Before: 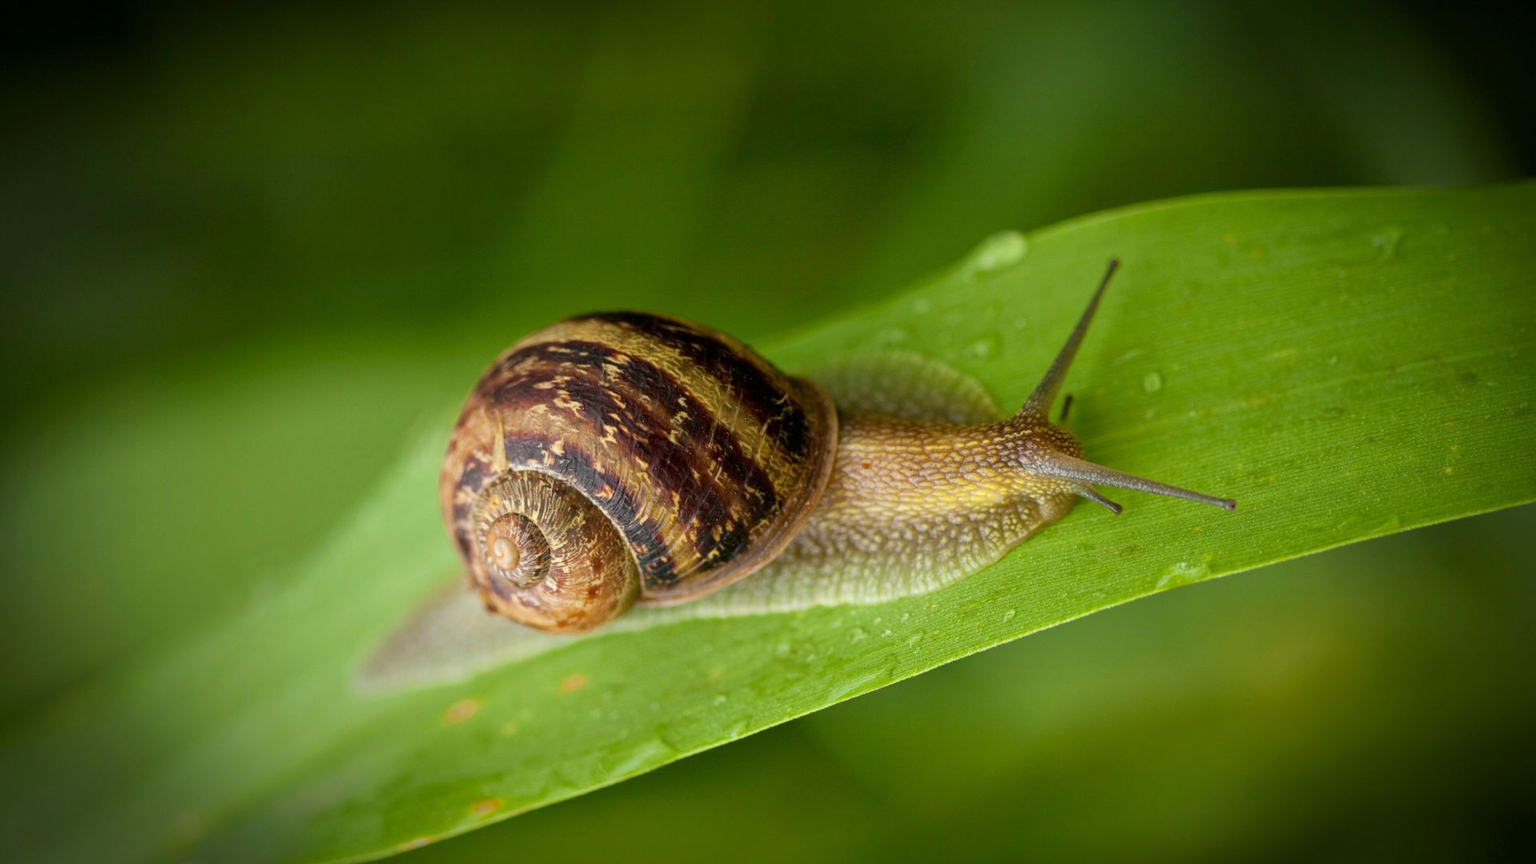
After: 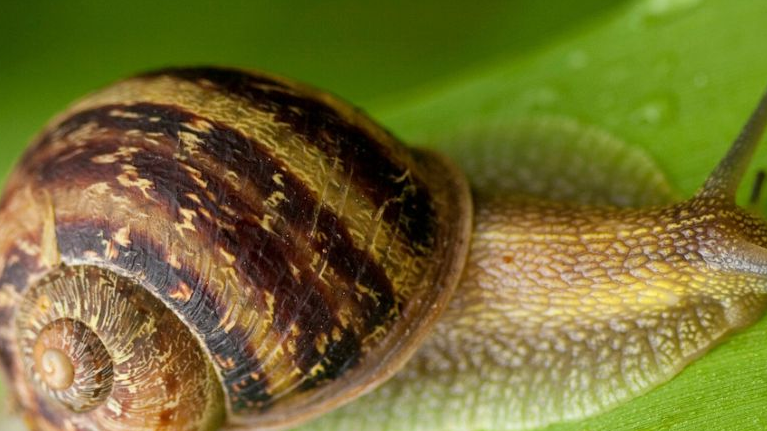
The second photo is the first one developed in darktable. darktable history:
crop: left 30%, top 30%, right 30%, bottom 30%
rotate and perspective: automatic cropping original format, crop left 0, crop top 0
